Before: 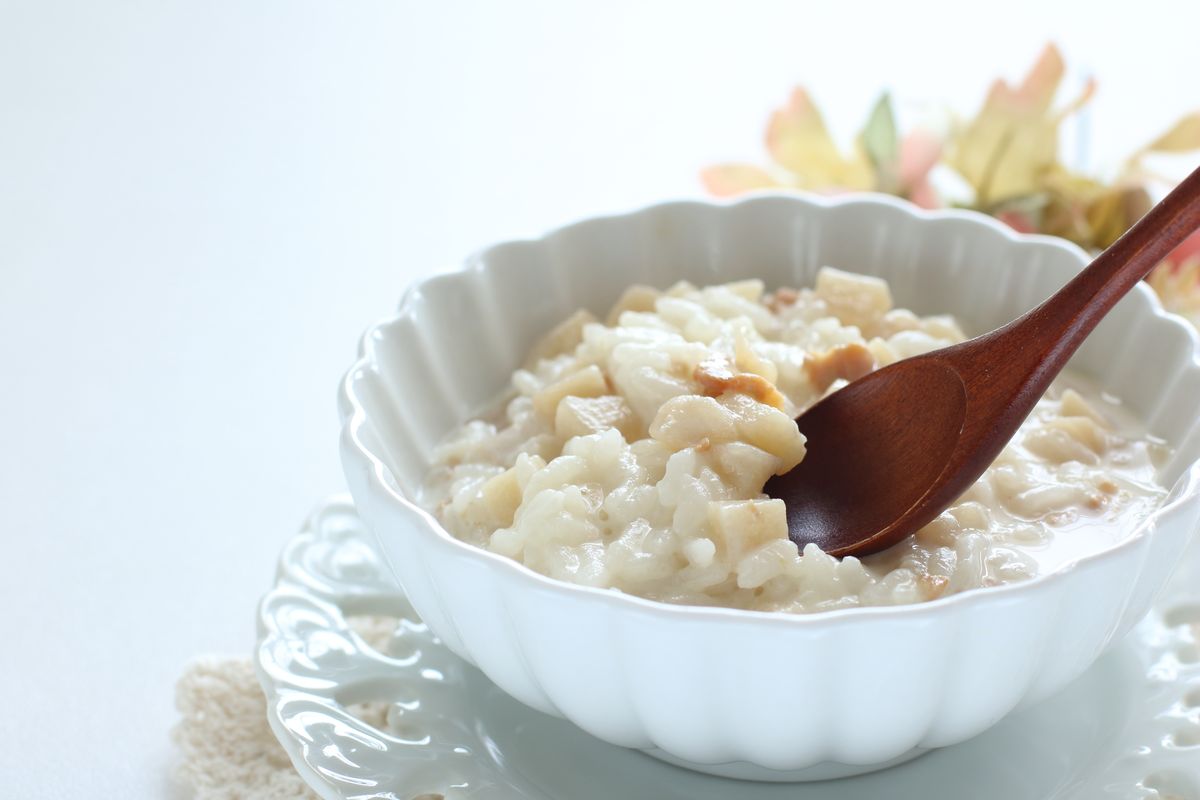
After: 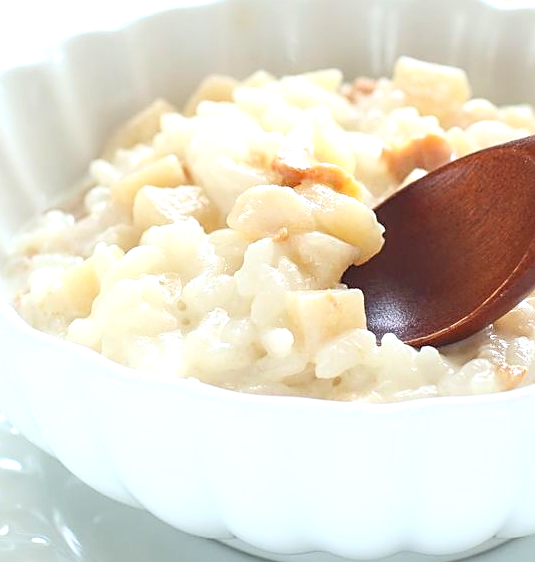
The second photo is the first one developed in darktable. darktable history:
local contrast: on, module defaults
exposure: exposure 0.521 EV, compensate exposure bias true, compensate highlight preservation false
crop: left 35.232%, top 26.257%, right 20.132%, bottom 3.39%
shadows and highlights: shadows 42.93, highlights 8.02
contrast brightness saturation: contrast 0.196, brightness 0.151, saturation 0.146
sharpen: on, module defaults
